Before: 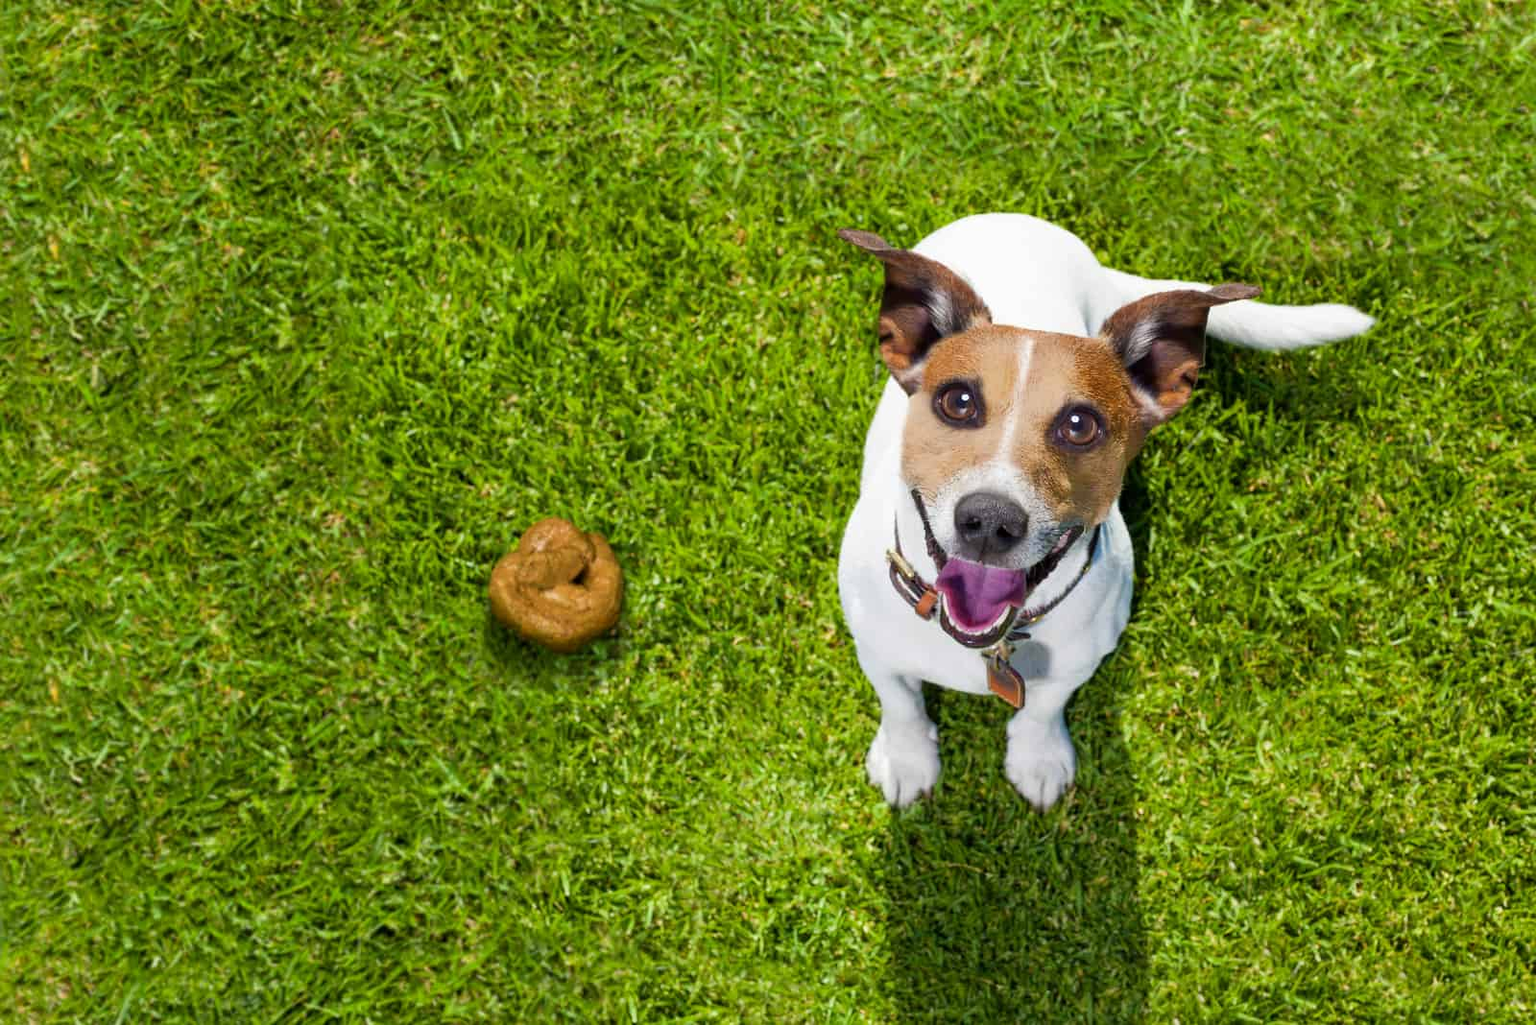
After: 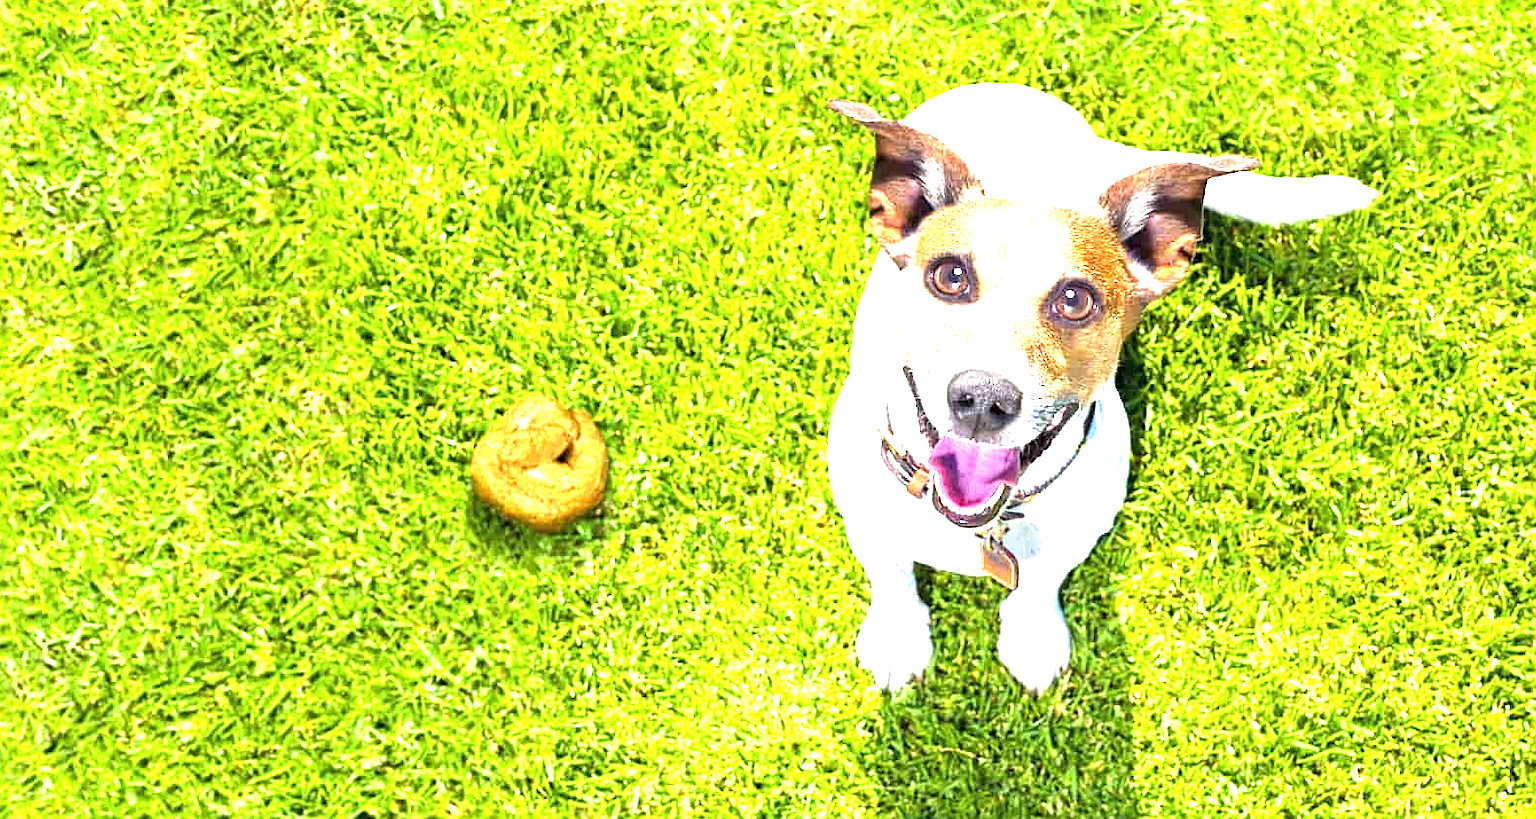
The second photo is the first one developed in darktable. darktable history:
sharpen: on, module defaults
exposure: black level correction 0, exposure 2.365 EV, compensate highlight preservation false
crop and rotate: left 1.872%, top 12.867%, right 0.192%, bottom 8.833%
